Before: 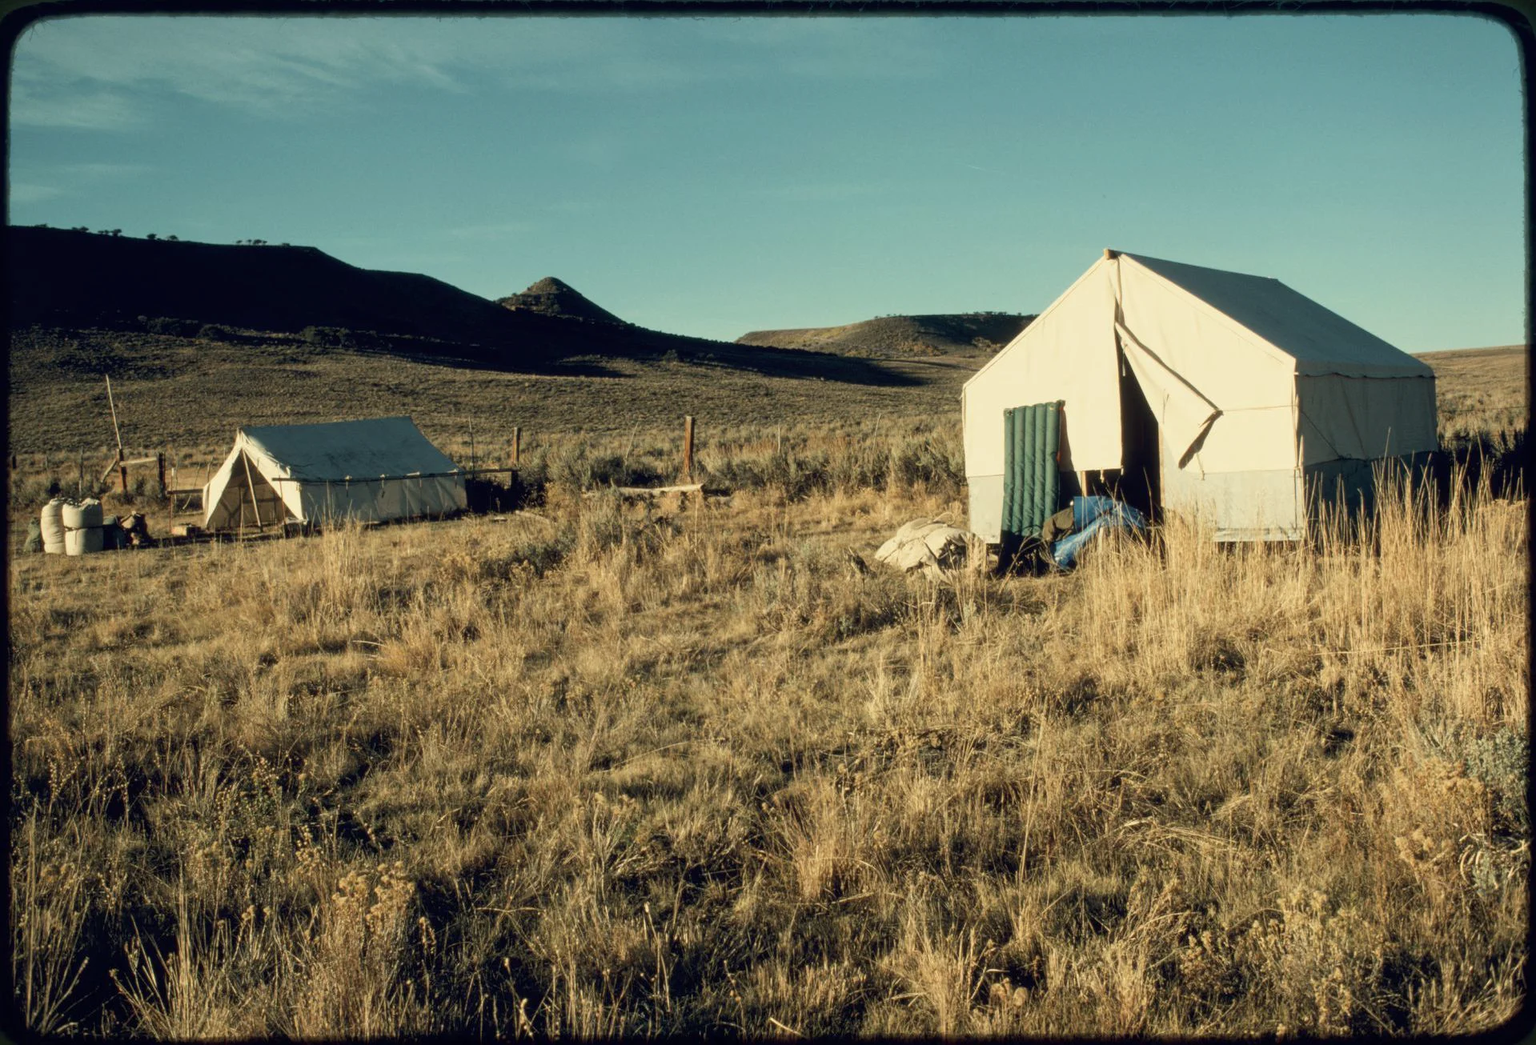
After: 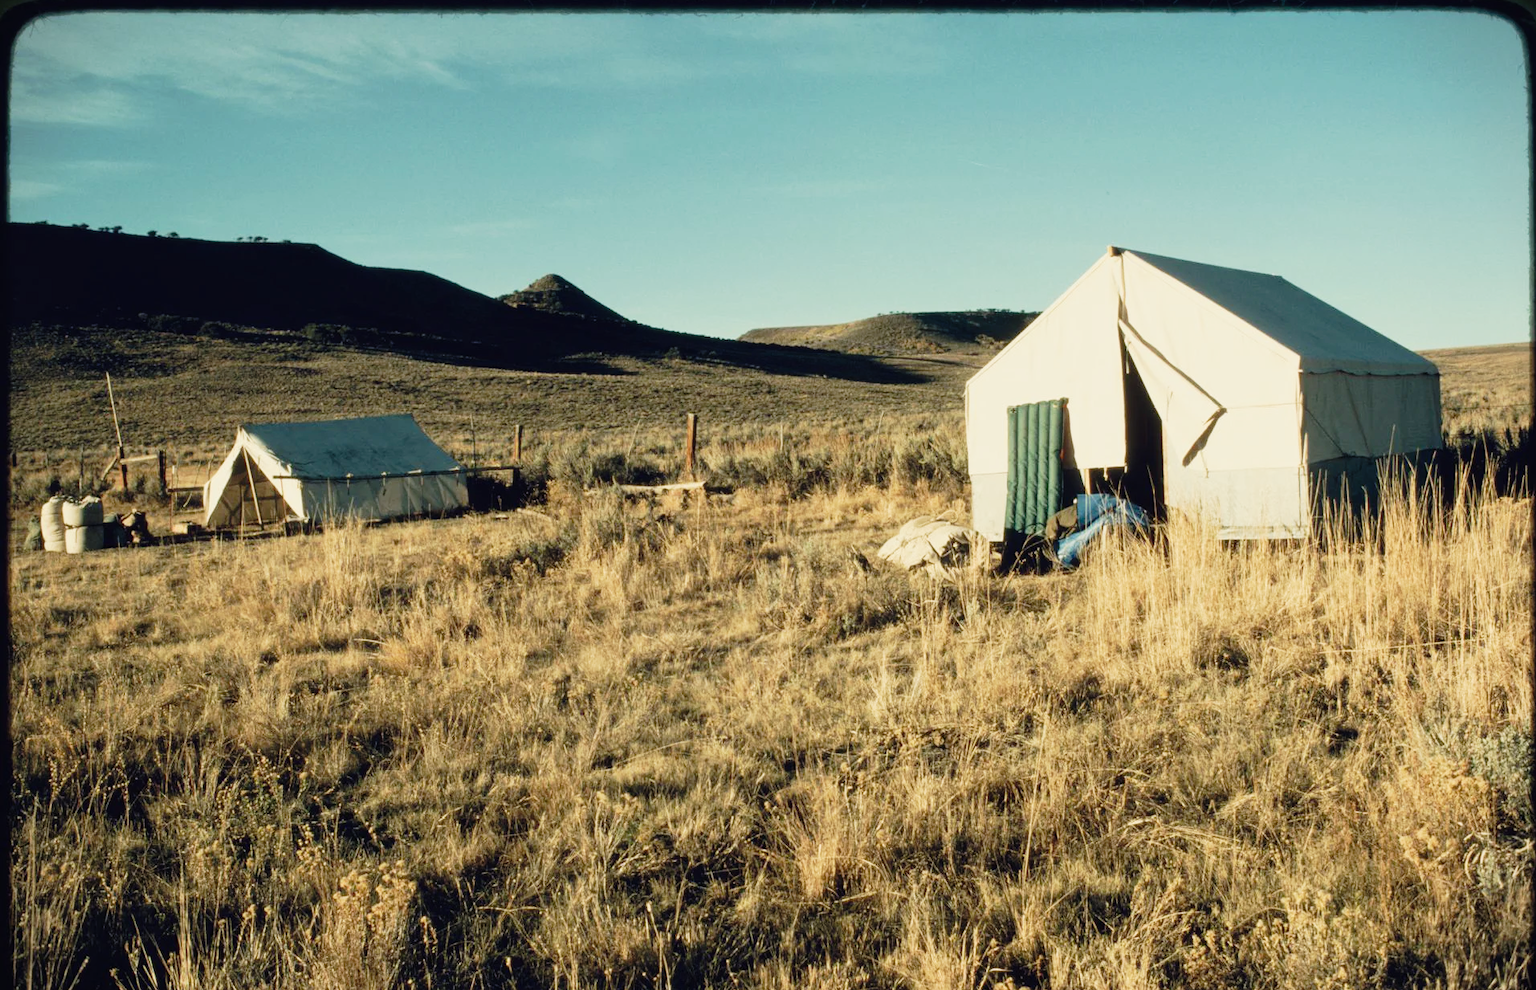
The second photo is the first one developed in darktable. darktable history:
crop: top 0.43%, right 0.262%, bottom 5.1%
vignetting: fall-off start 99.74%
tone curve: curves: ch0 [(0, 0.012) (0.144, 0.137) (0.326, 0.386) (0.489, 0.573) (0.656, 0.763) (0.849, 0.902) (1, 0.974)]; ch1 [(0, 0) (0.366, 0.367) (0.475, 0.453) (0.494, 0.493) (0.504, 0.497) (0.544, 0.579) (0.562, 0.619) (0.622, 0.694) (1, 1)]; ch2 [(0, 0) (0.333, 0.346) (0.375, 0.375) (0.424, 0.43) (0.476, 0.492) (0.502, 0.503) (0.533, 0.541) (0.572, 0.615) (0.605, 0.656) (0.641, 0.709) (1, 1)], preserve colors none
